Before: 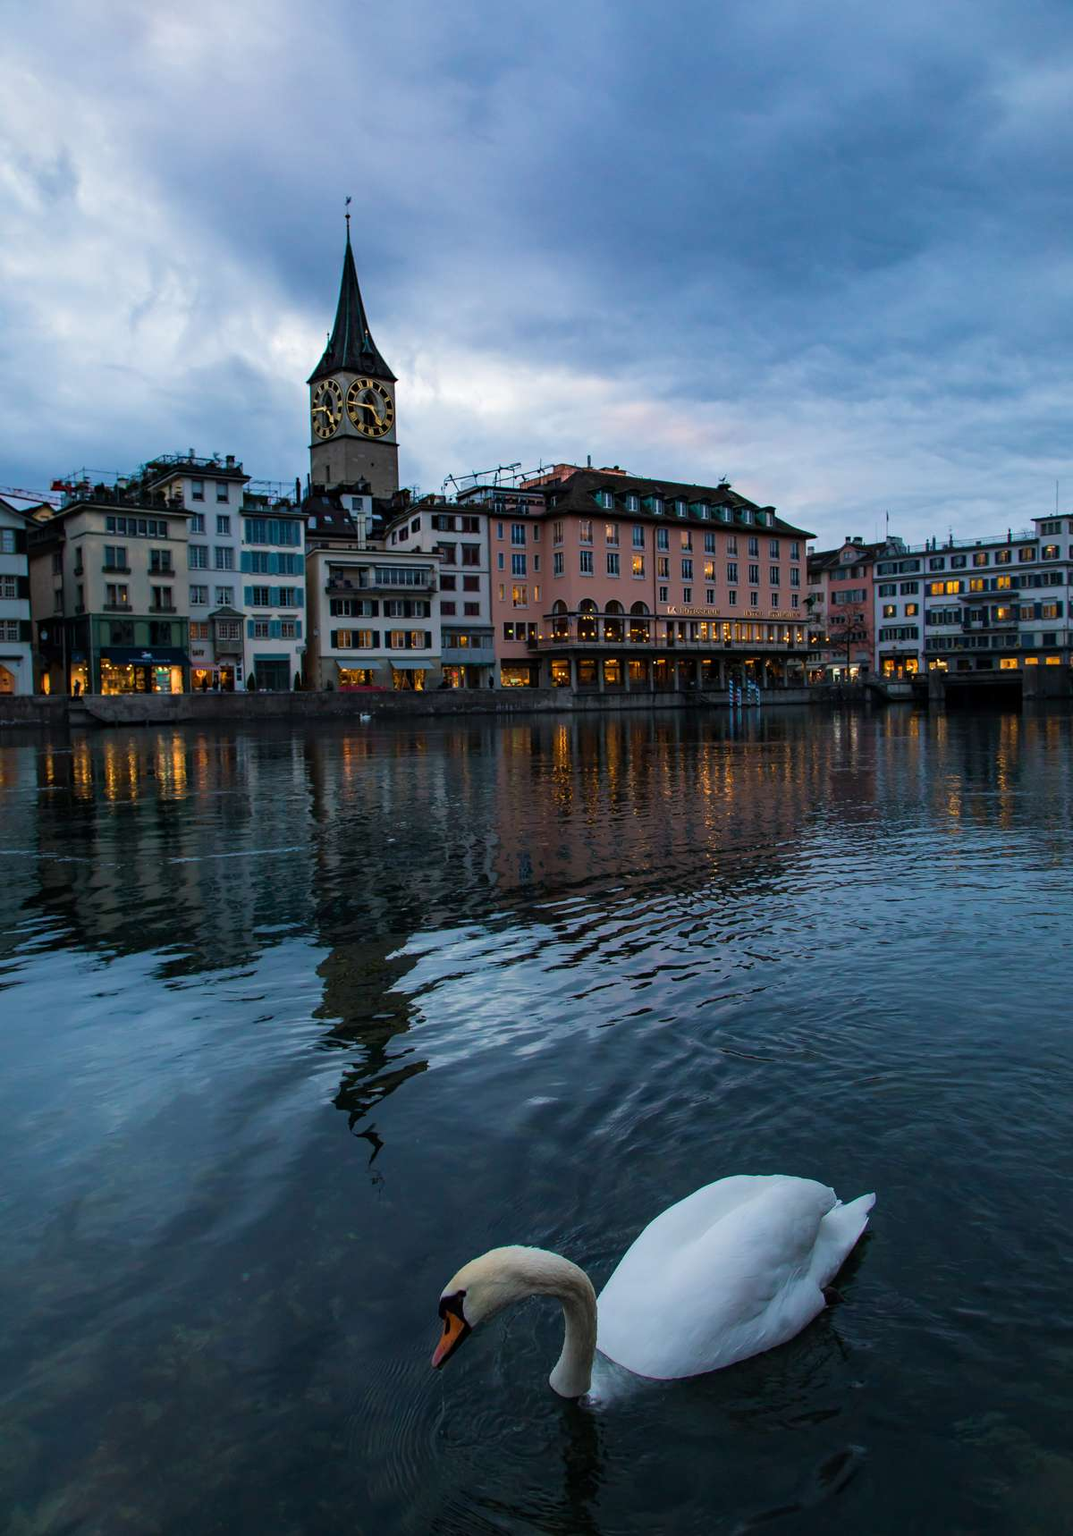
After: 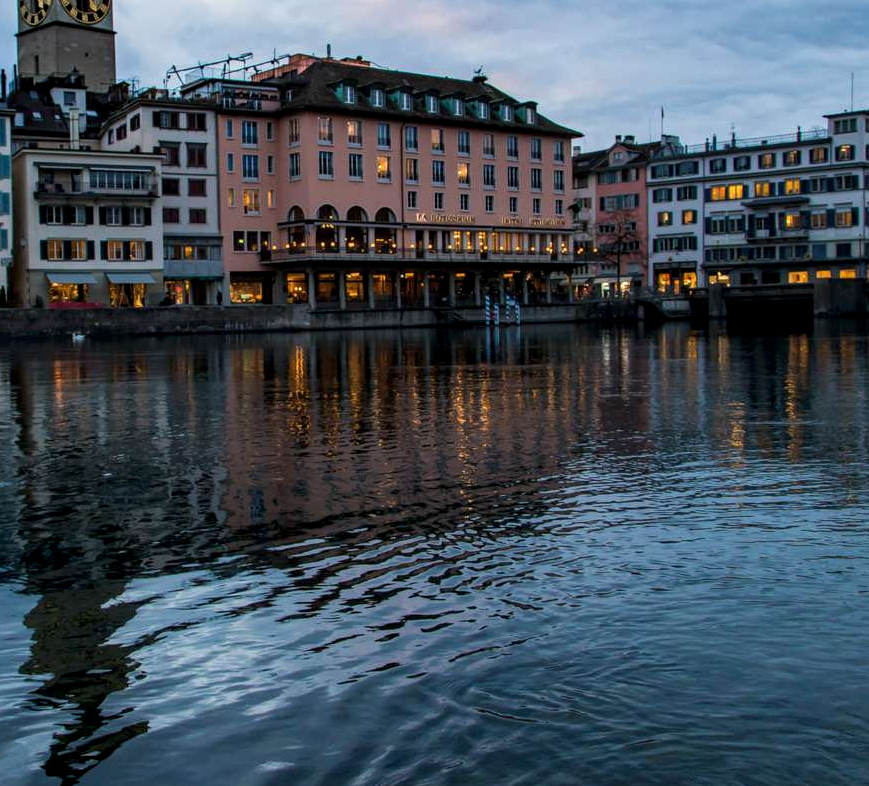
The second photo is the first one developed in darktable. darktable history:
local contrast: detail 130%
crop and rotate: left 27.515%, top 27.098%, bottom 27.129%
